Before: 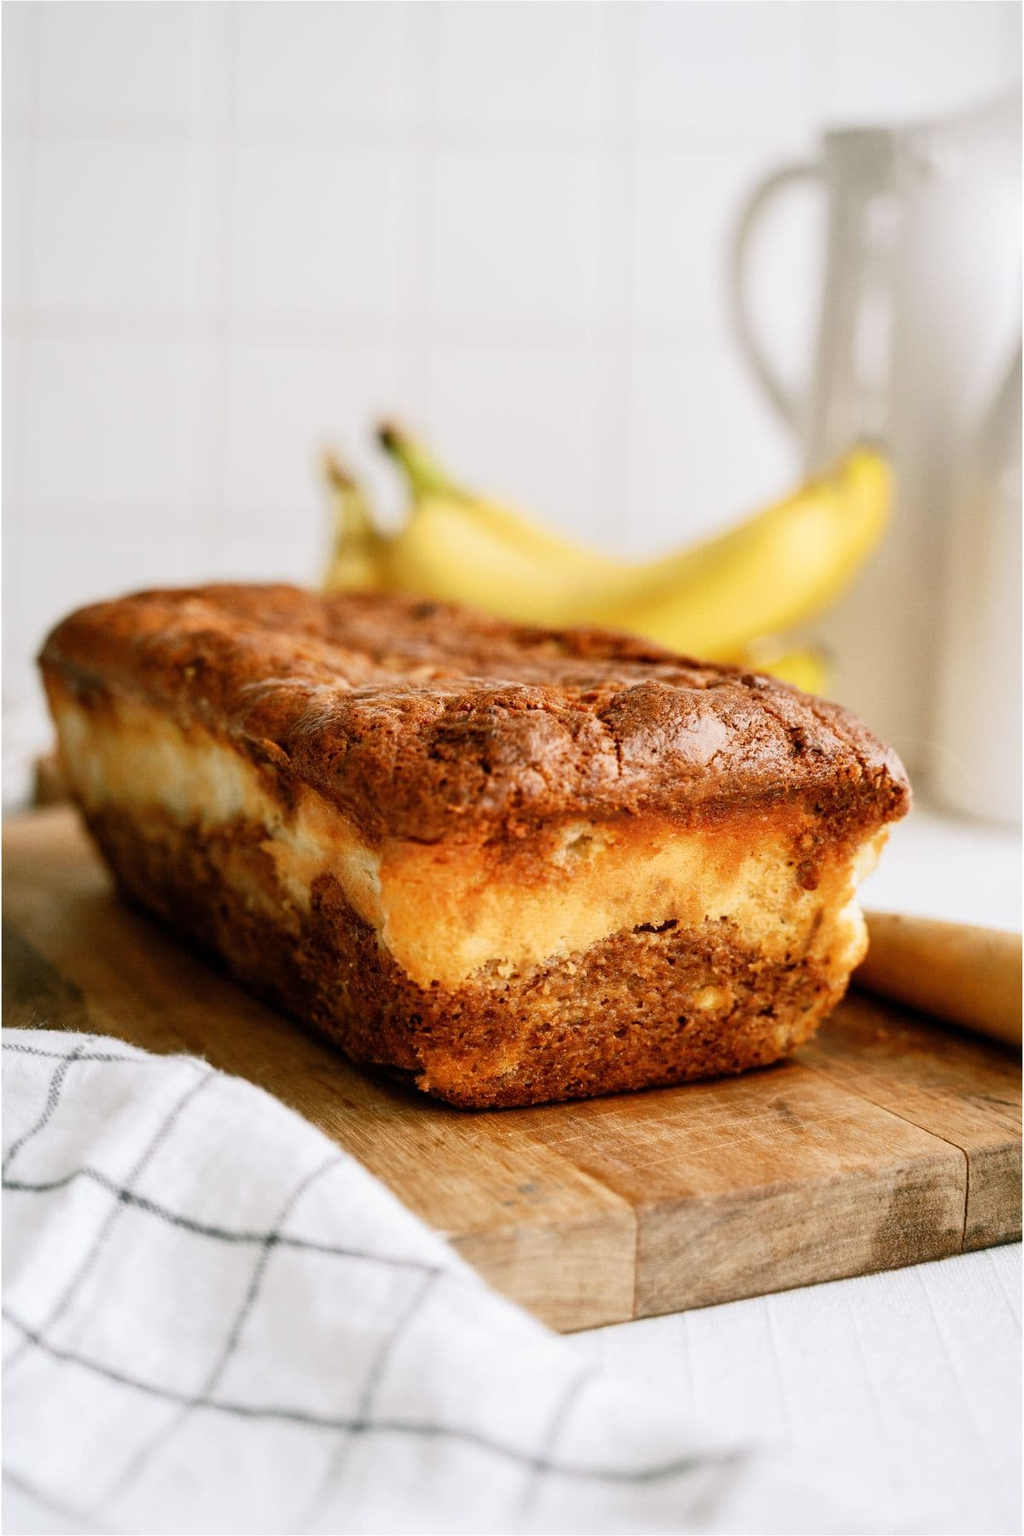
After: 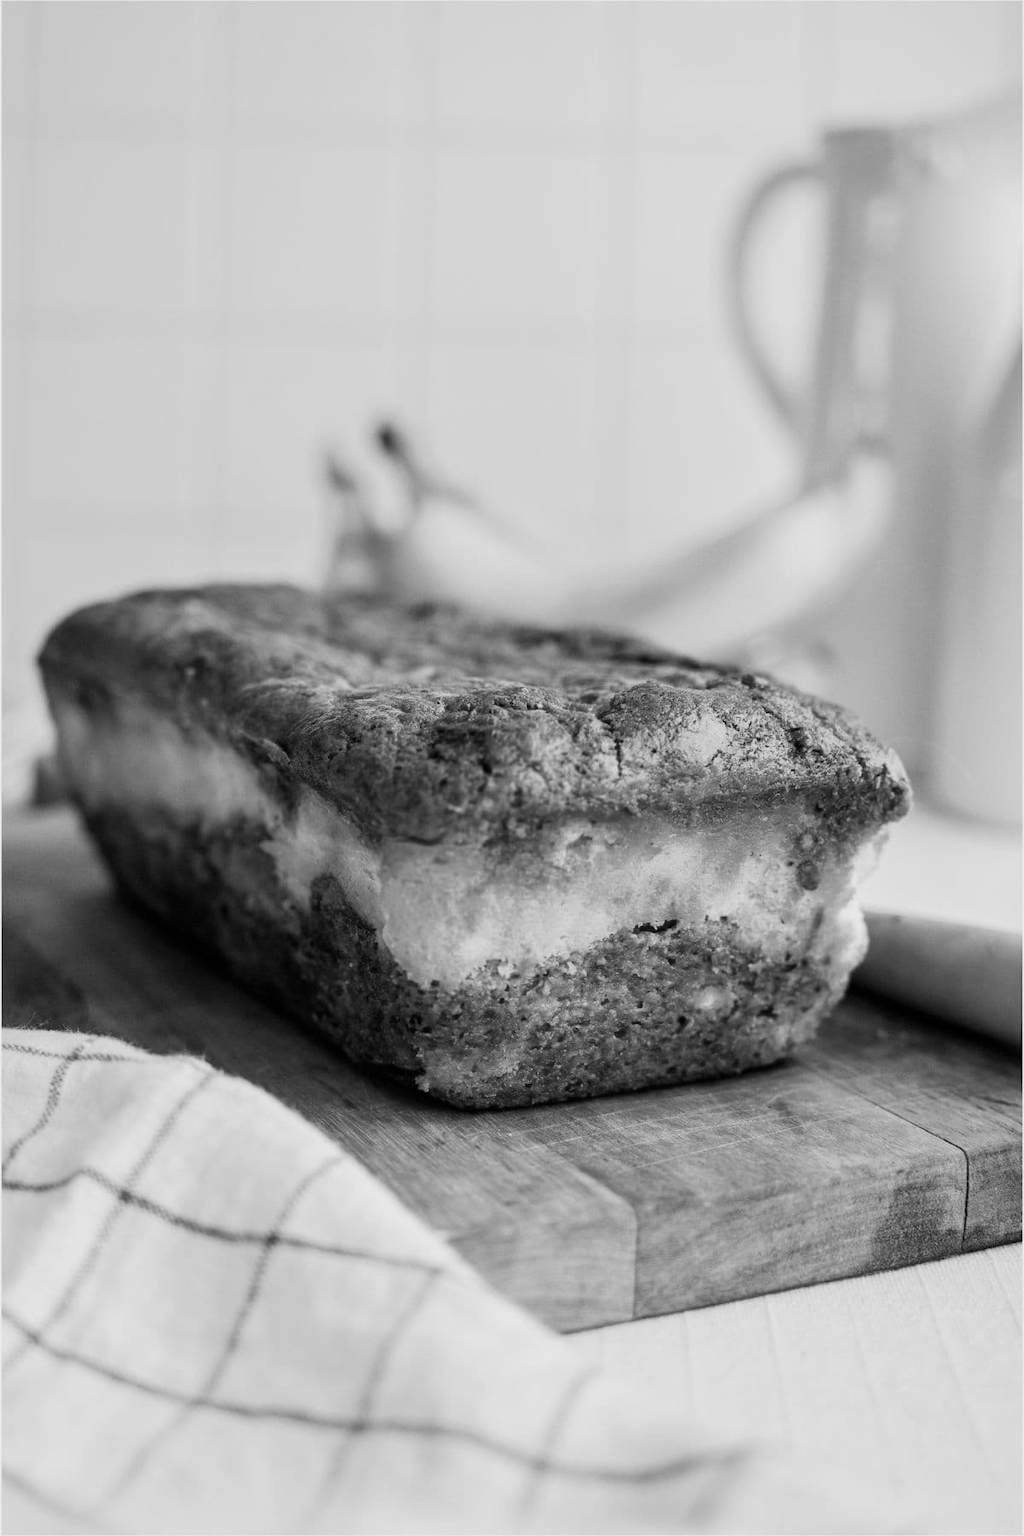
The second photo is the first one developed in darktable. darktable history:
monochrome: a 73.58, b 64.21
white balance: red 0.925, blue 1.046
rotate and perspective: automatic cropping off
